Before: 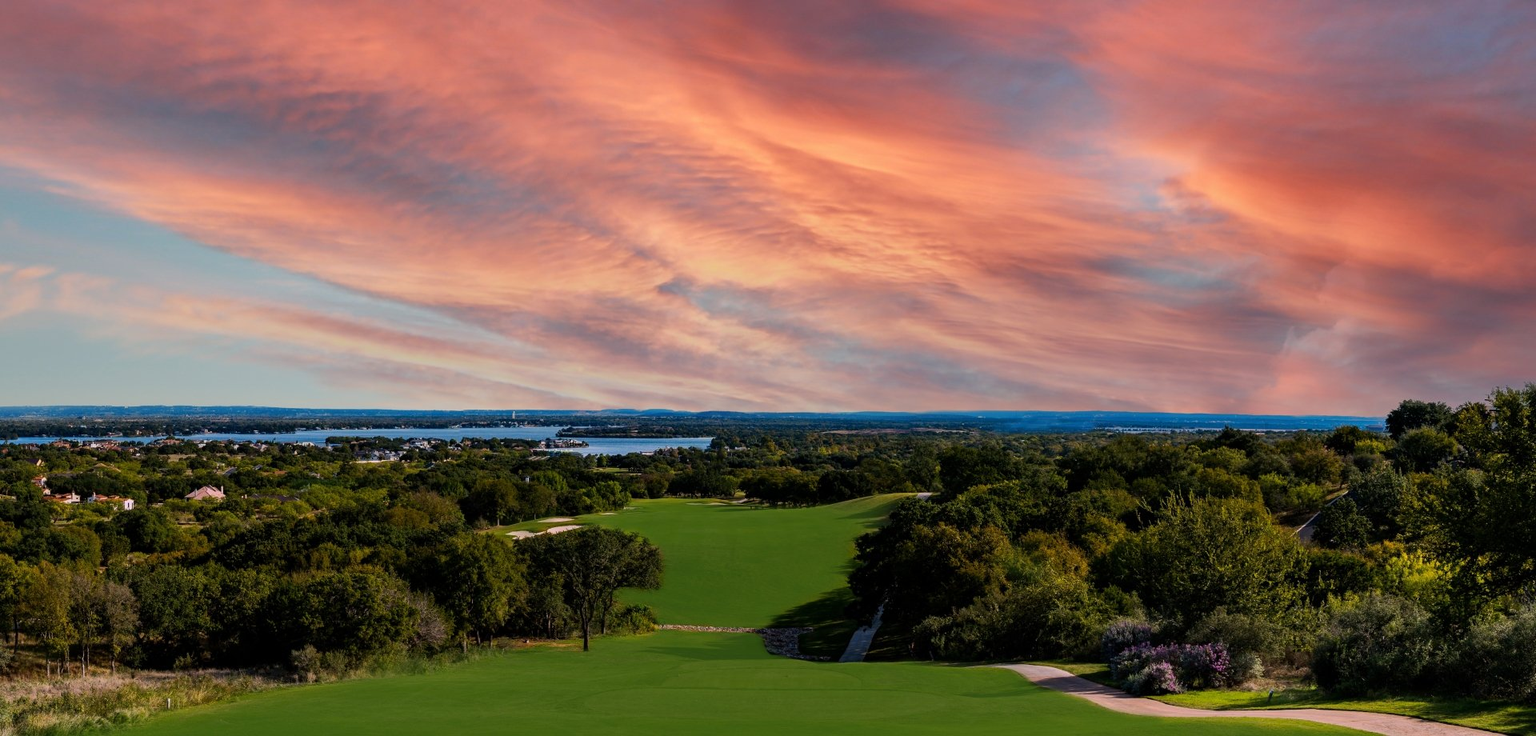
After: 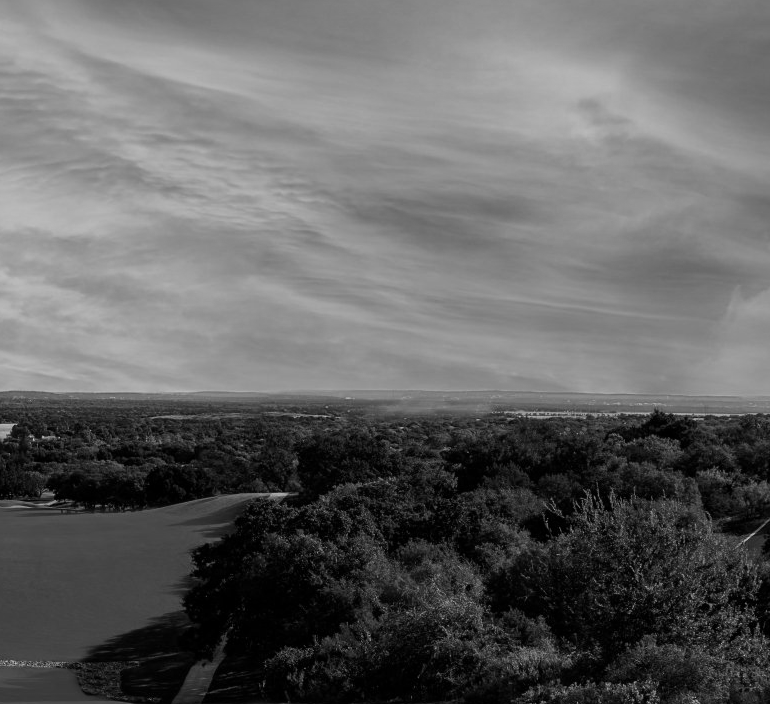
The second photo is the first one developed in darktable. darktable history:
color calibration: output gray [0.25, 0.35, 0.4, 0], x 0.383, y 0.372, temperature 3905.17 K
crop: left 45.721%, top 13.393%, right 14.118%, bottom 10.01%
